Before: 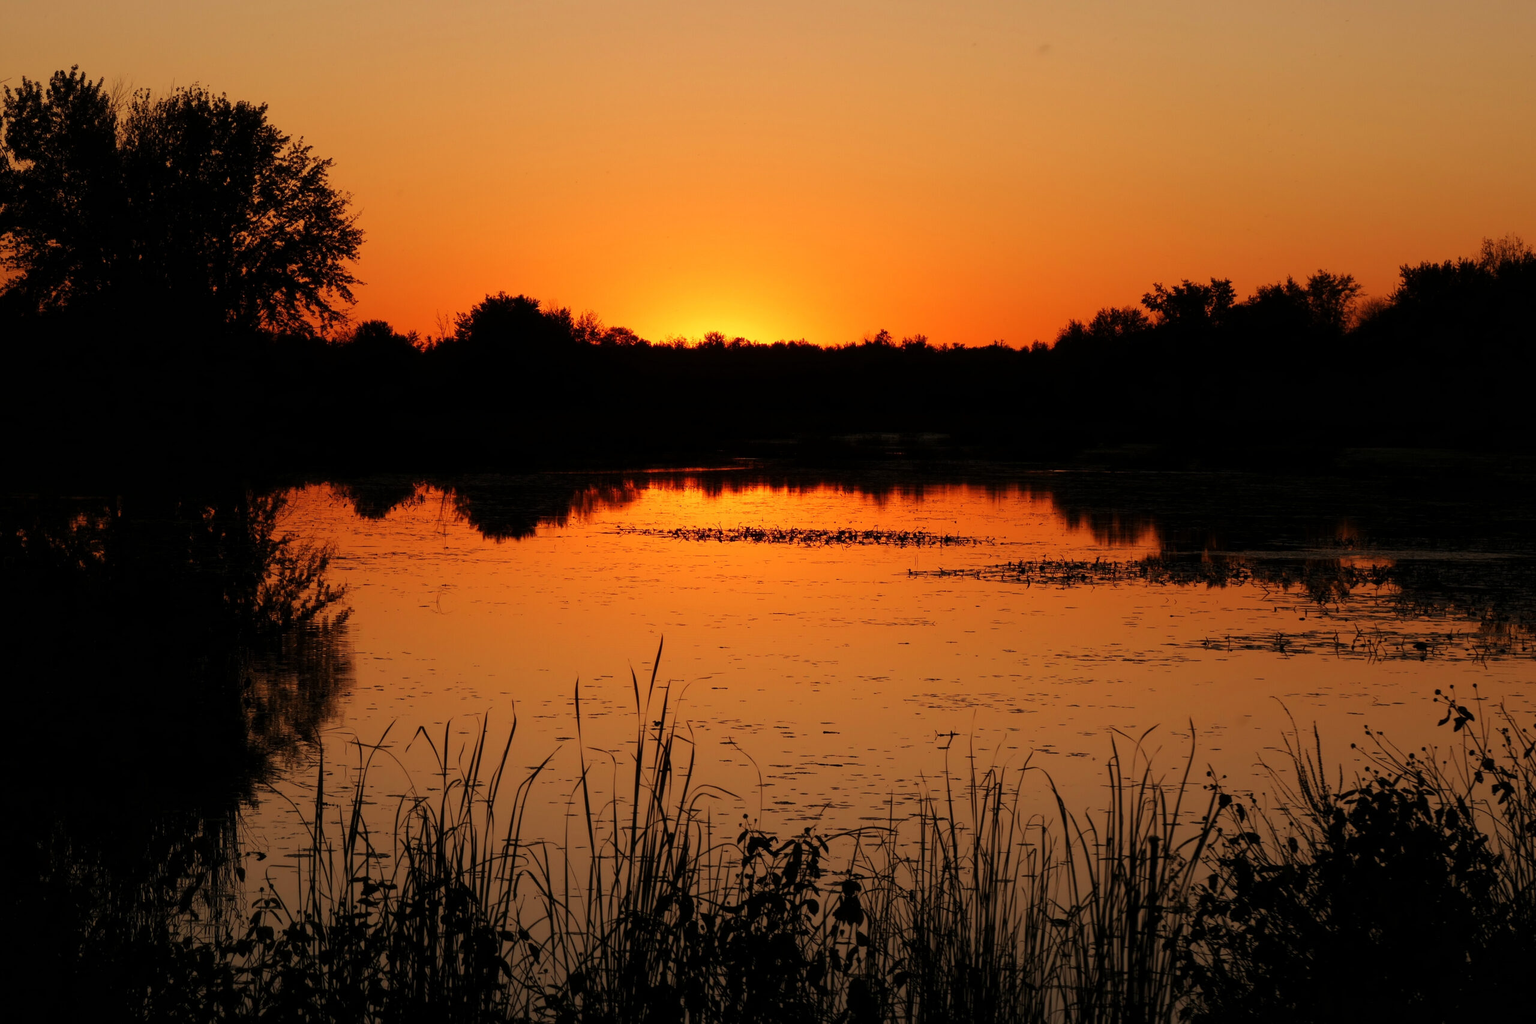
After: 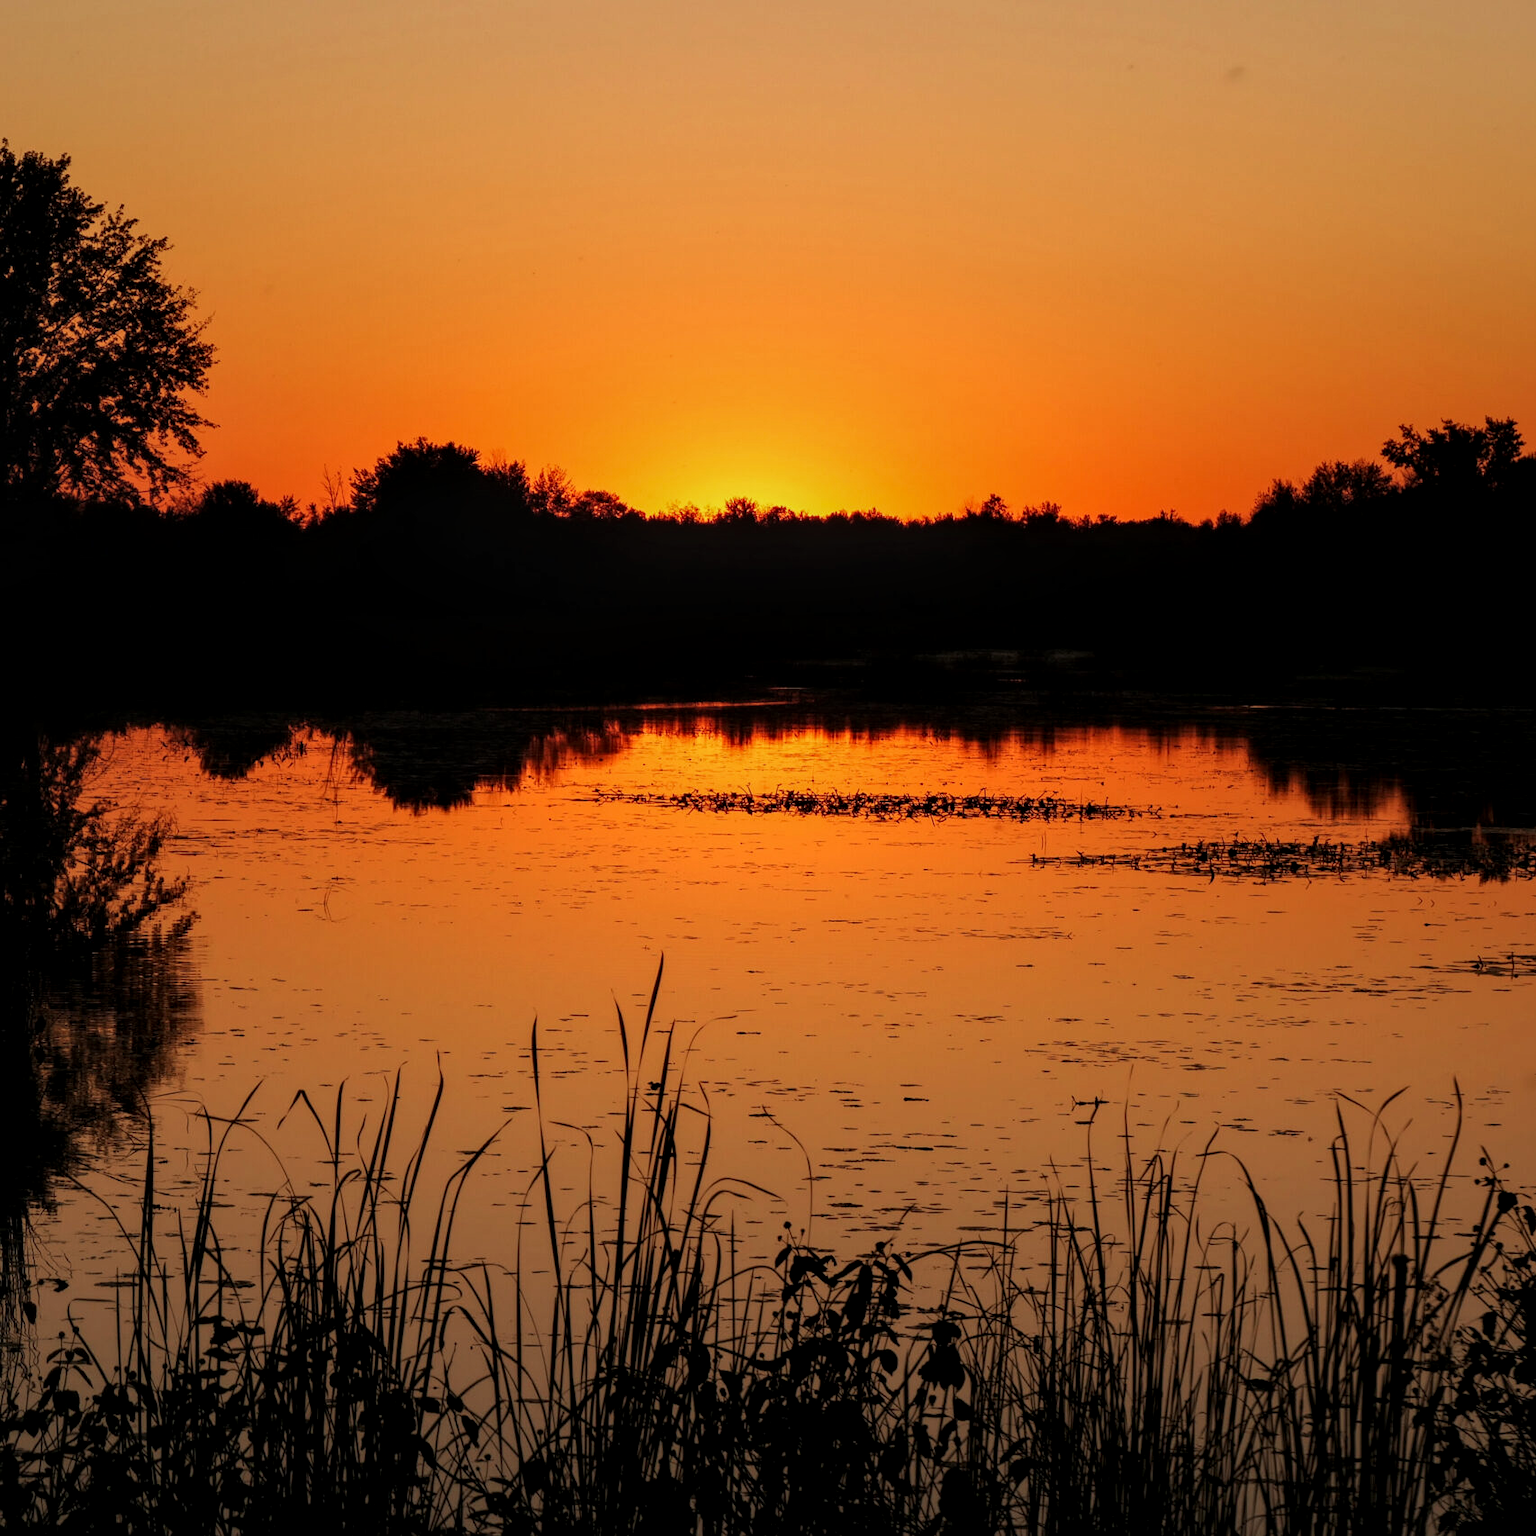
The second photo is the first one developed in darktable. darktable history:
local contrast: detail 130%
crop and rotate: left 14.385%, right 18.948%
